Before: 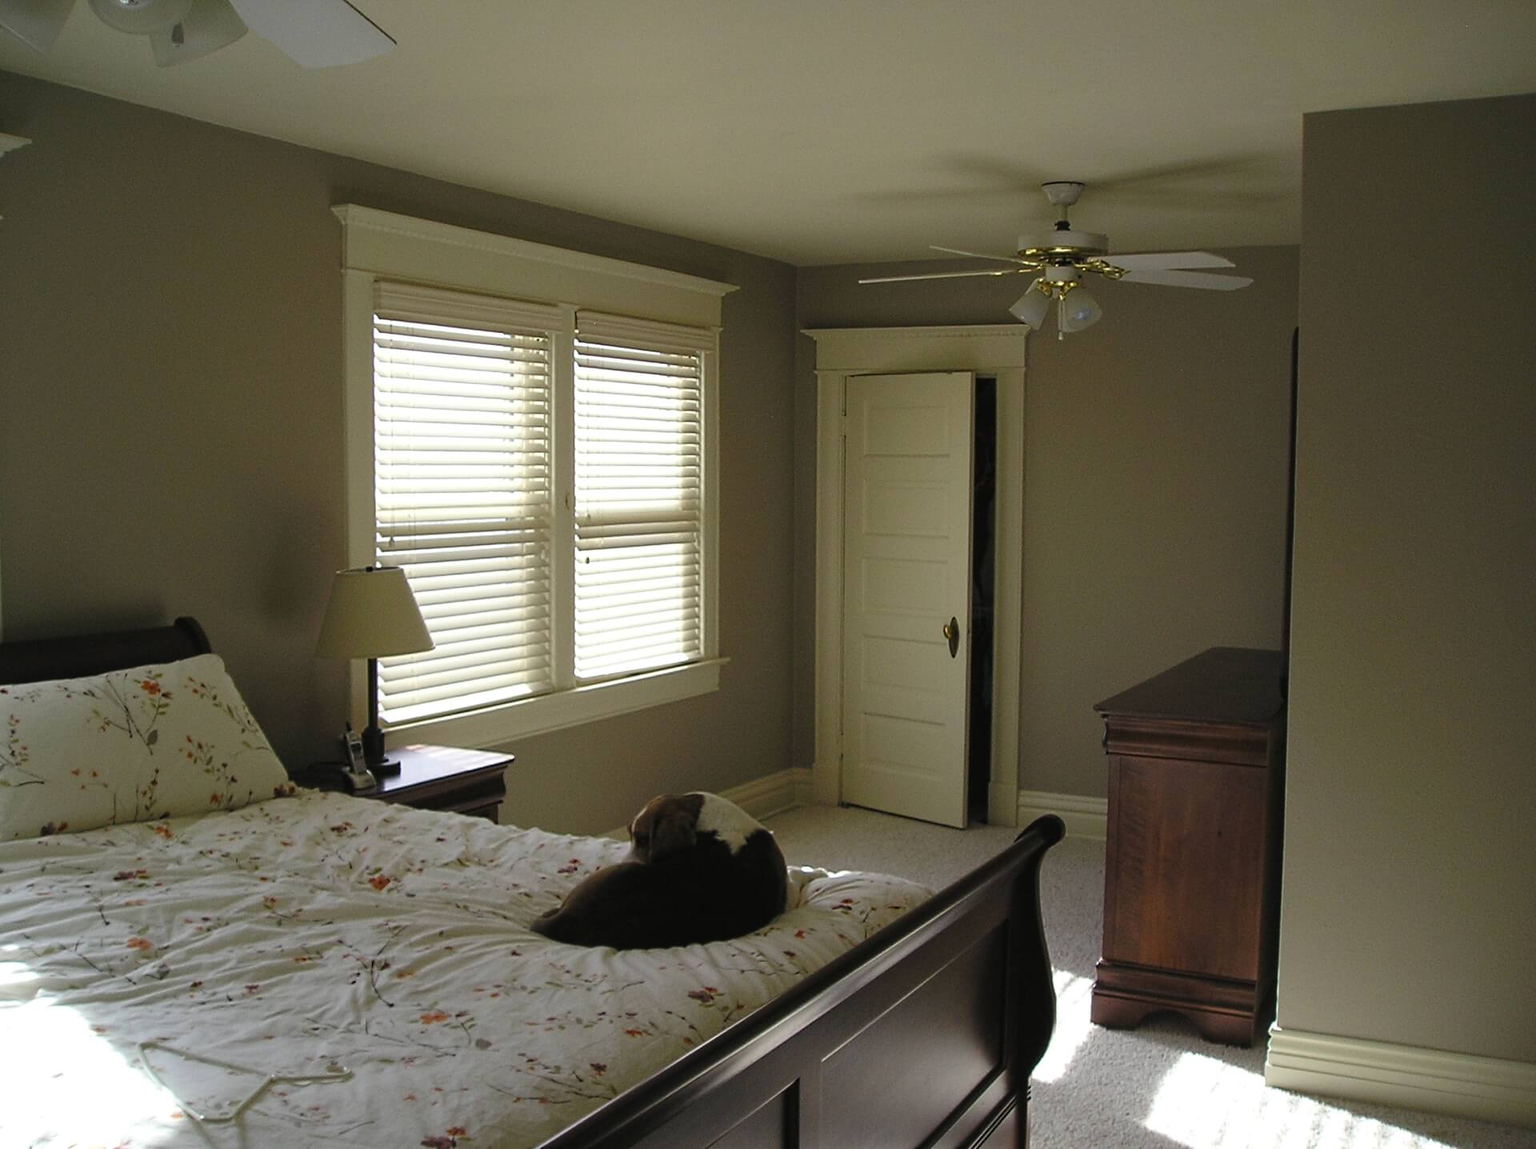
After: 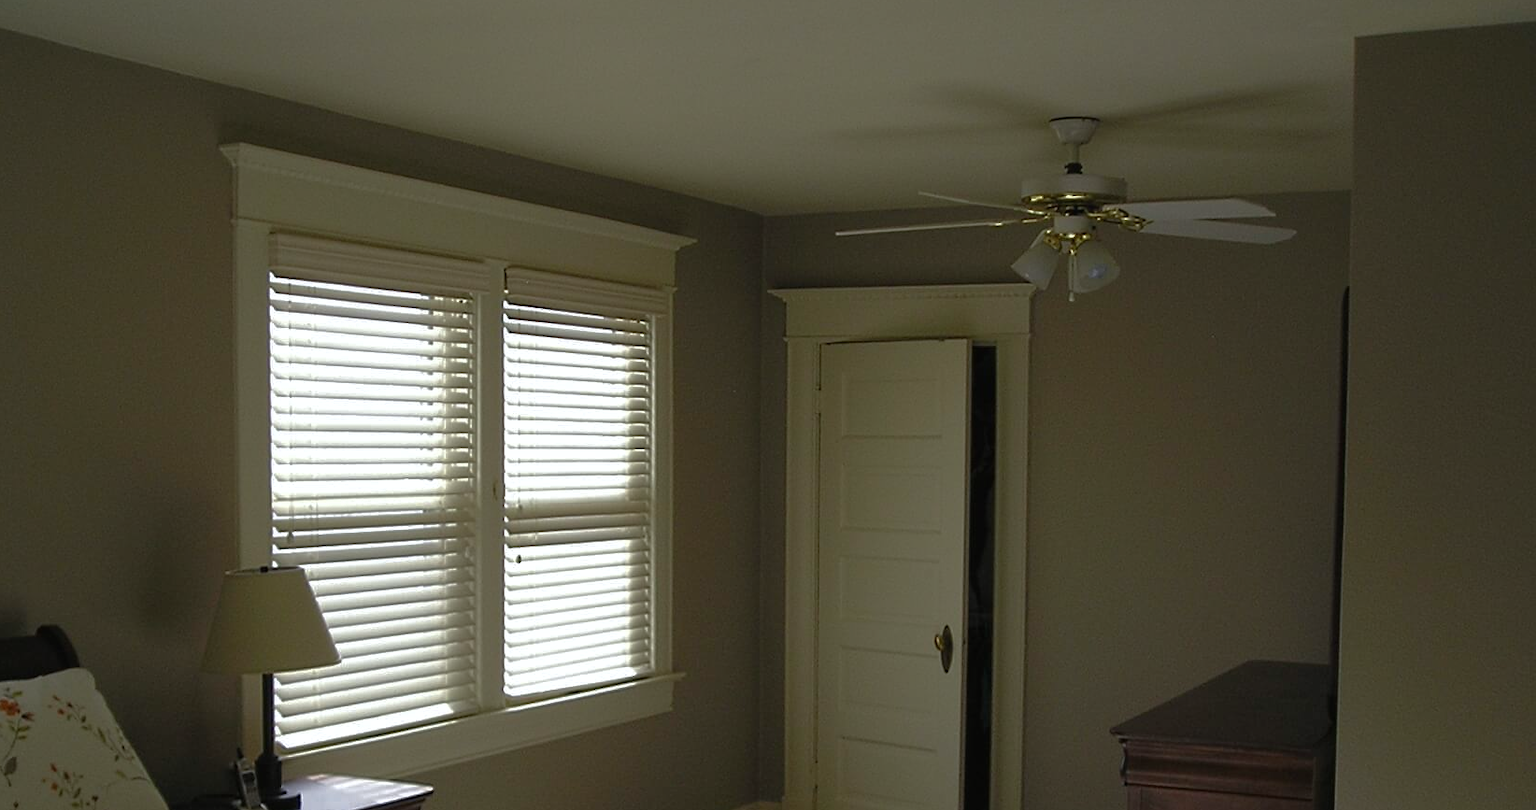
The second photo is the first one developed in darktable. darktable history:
base curve: curves: ch0 [(0, 0) (0.841, 0.609) (1, 1)]
crop and rotate: left 9.345%, top 7.22%, right 4.982%, bottom 32.331%
shadows and highlights: shadows -10, white point adjustment 1.5, highlights 10
white balance: red 0.982, blue 1.018
